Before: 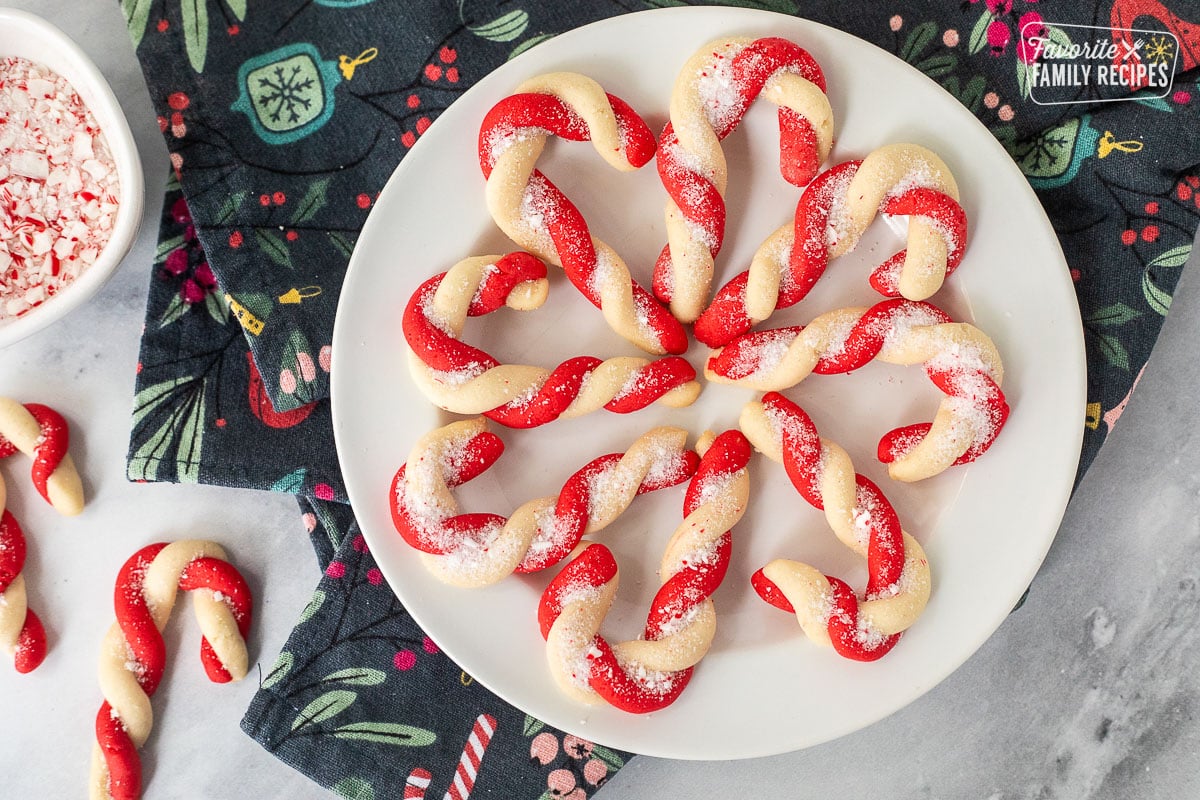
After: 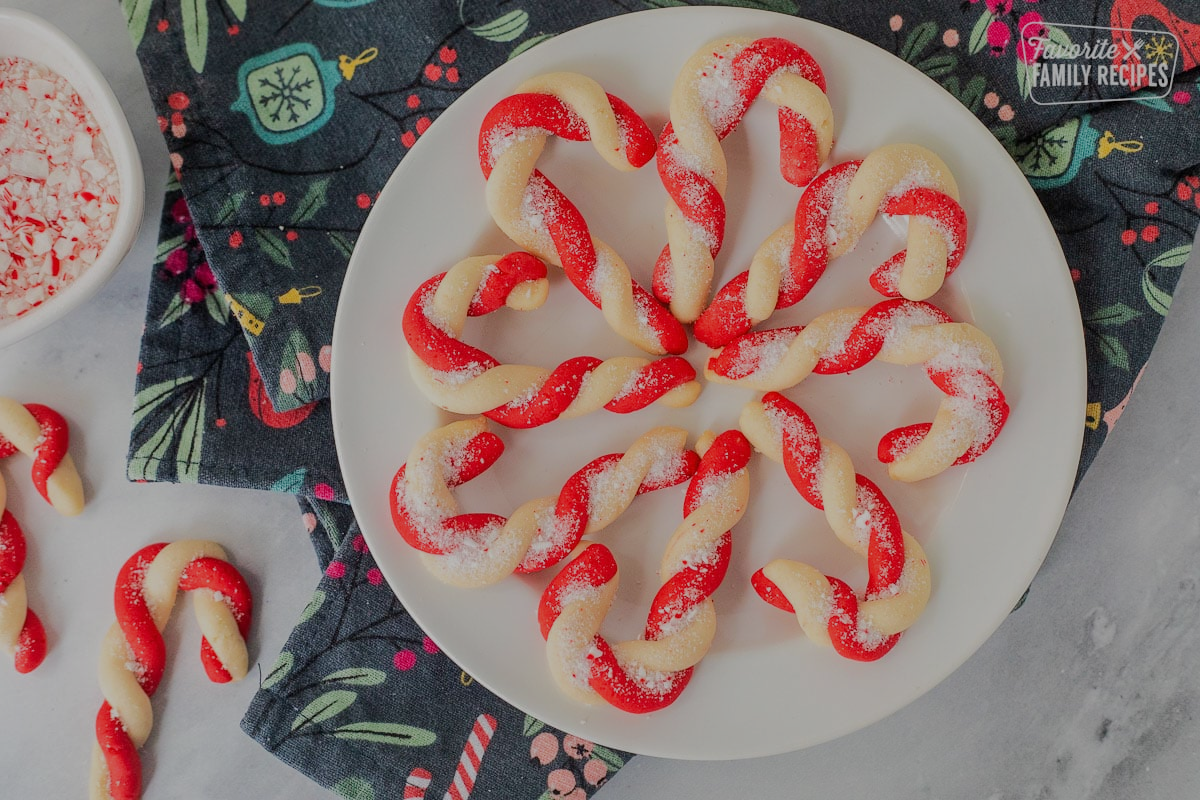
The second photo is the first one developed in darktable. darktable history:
tone equalizer: -8 EV -0.01 EV, -7 EV 0.01 EV, -6 EV -0.007 EV, -5 EV 0.005 EV, -4 EV -0.037 EV, -3 EV -0.229 EV, -2 EV -0.678 EV, -1 EV -1 EV, +0 EV -0.948 EV, edges refinement/feathering 500, mask exposure compensation -1.57 EV, preserve details no
